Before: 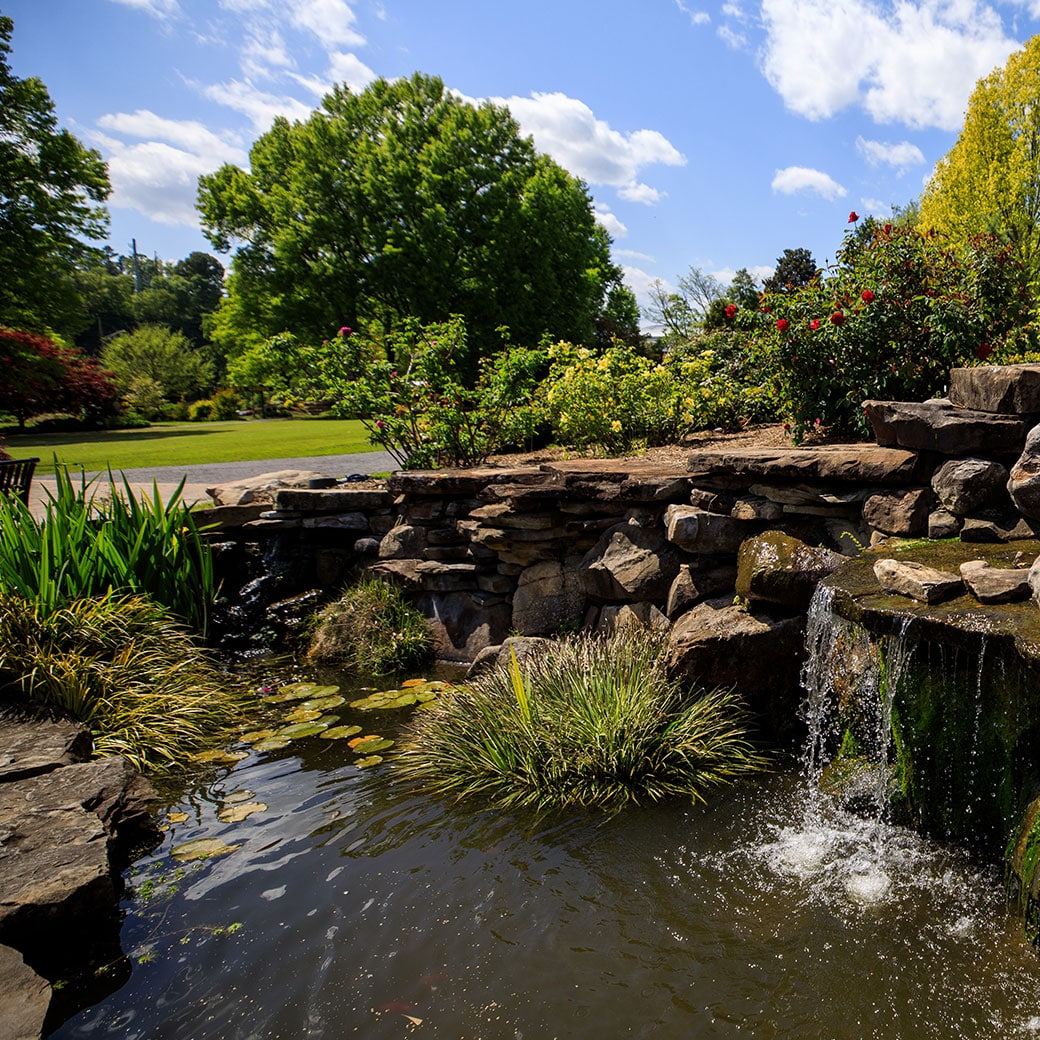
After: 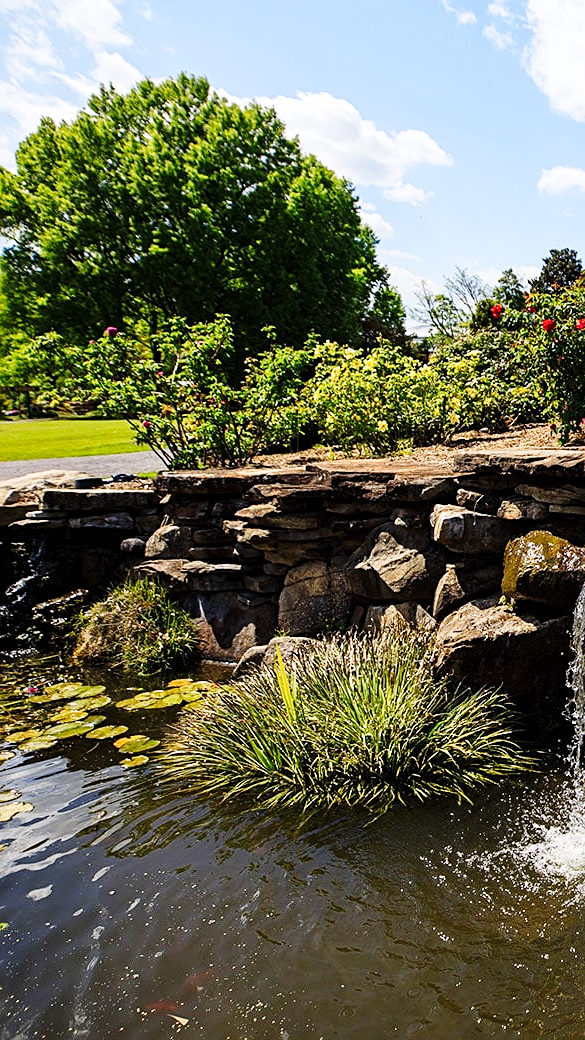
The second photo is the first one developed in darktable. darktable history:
base curve: curves: ch0 [(0, 0) (0.028, 0.03) (0.121, 0.232) (0.46, 0.748) (0.859, 0.968) (1, 1)], preserve colors none
crop and rotate: left 22.516%, right 21.234%
sharpen: radius 2.167, amount 0.381, threshold 0
